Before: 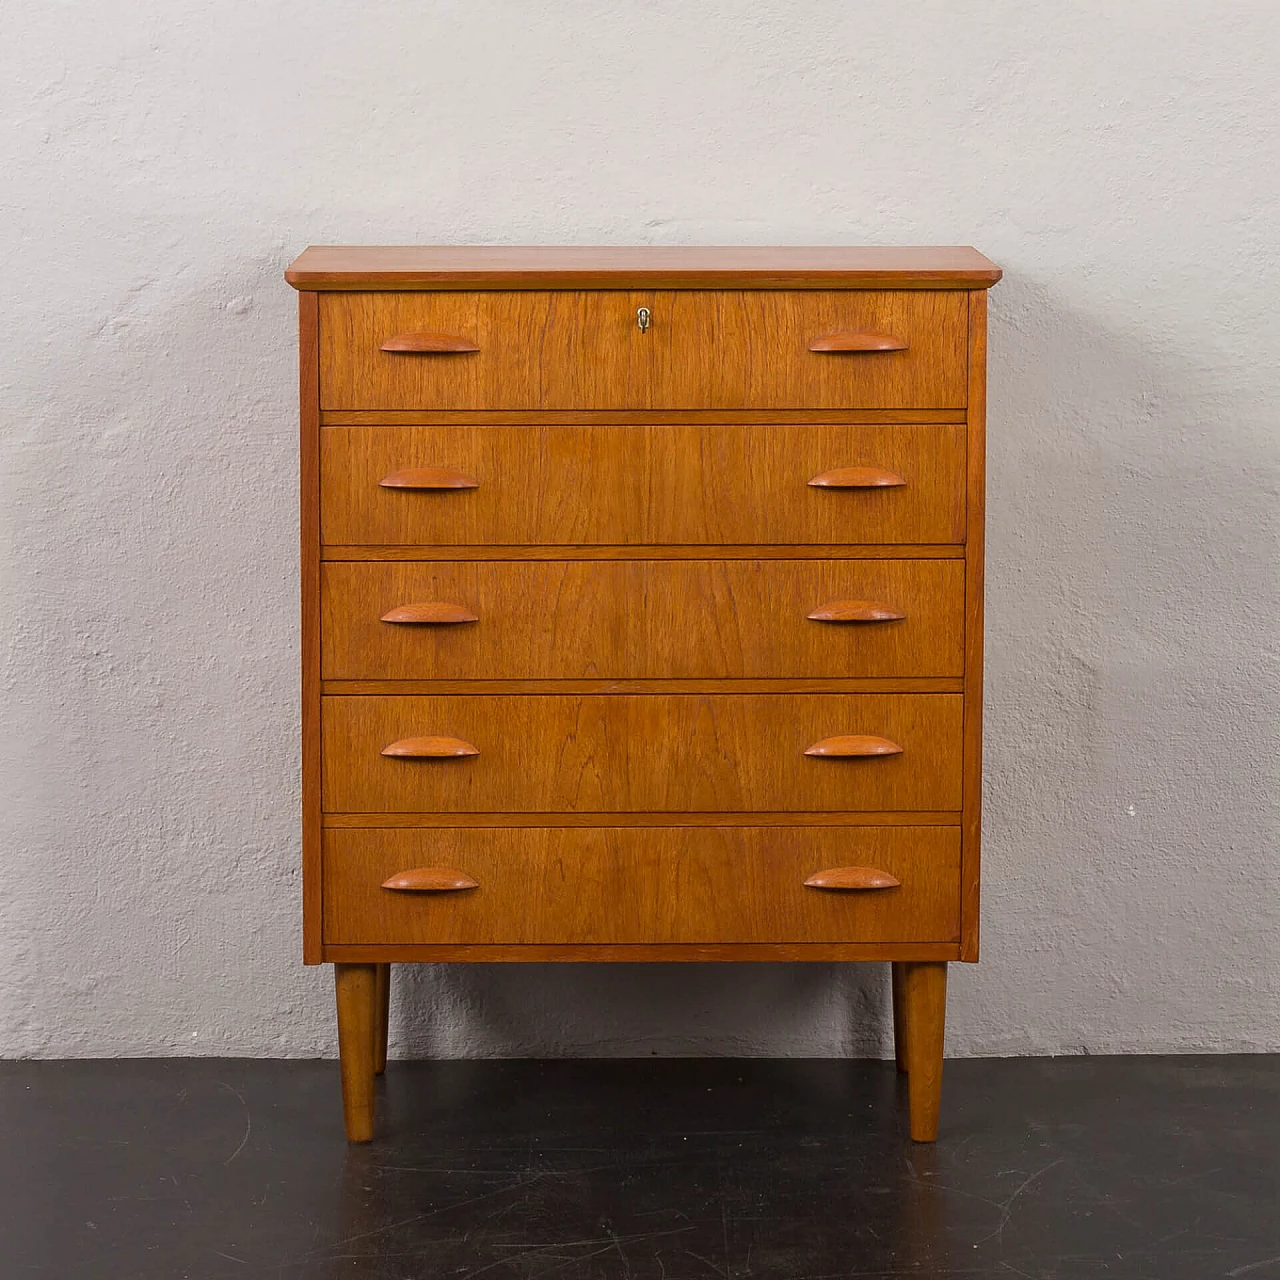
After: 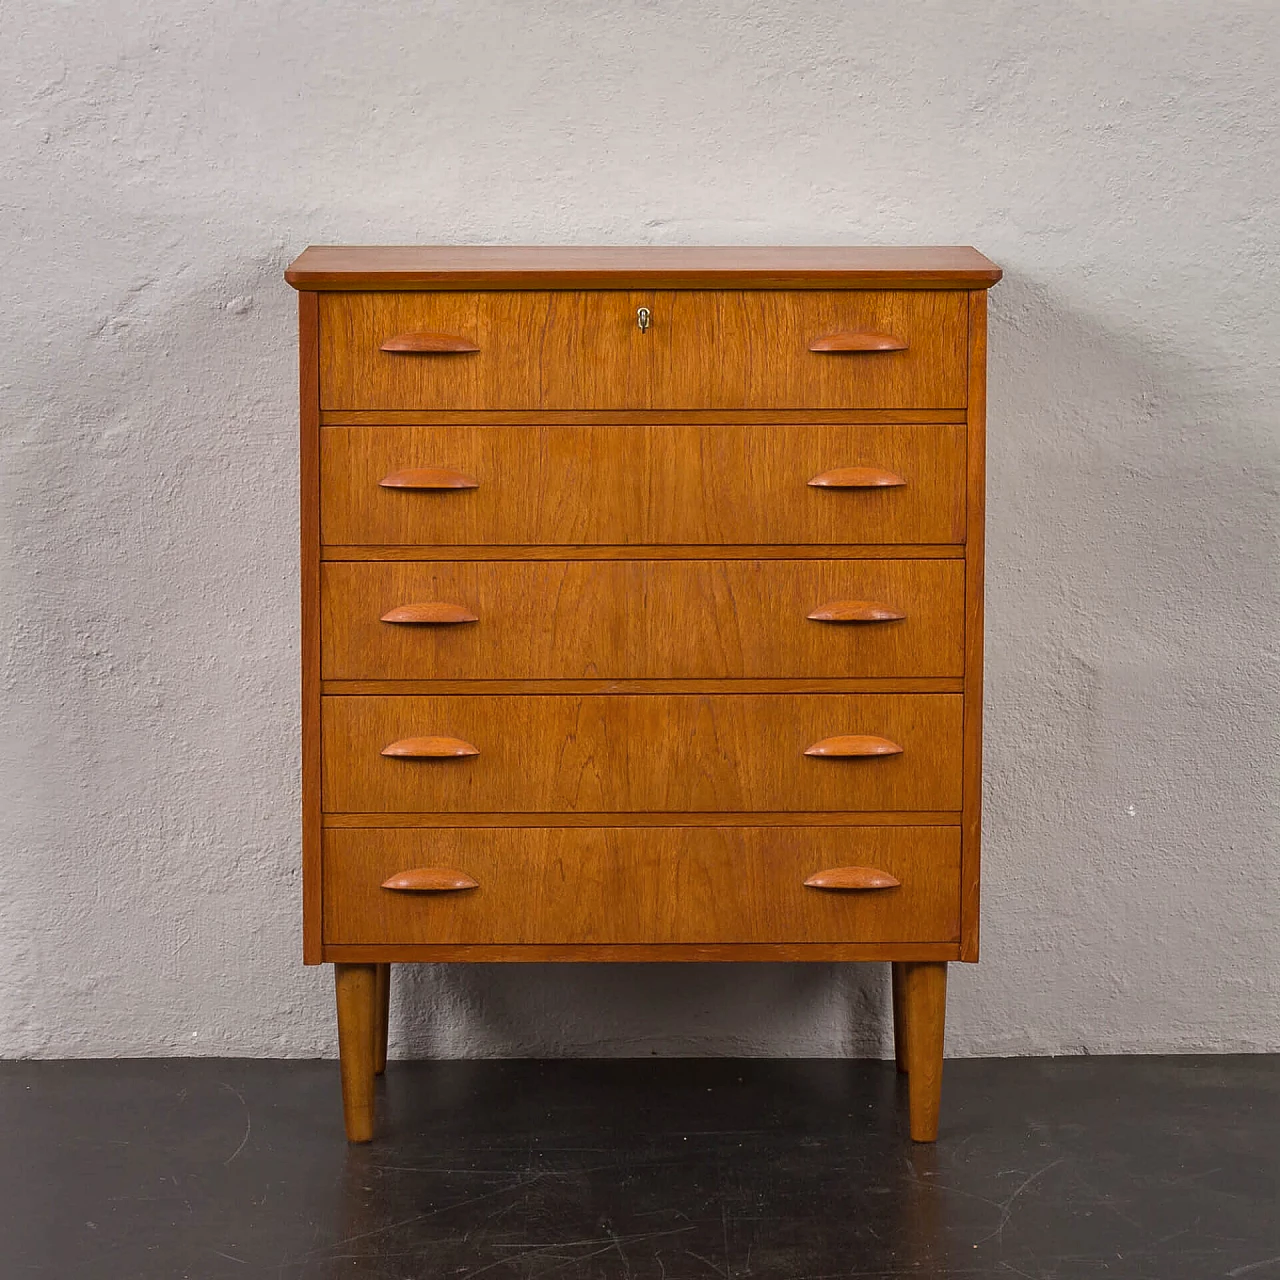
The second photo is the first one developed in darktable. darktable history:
shadows and highlights: radius 168.31, shadows 26.08, white point adjustment 2.97, highlights -68.67, soften with gaussian
